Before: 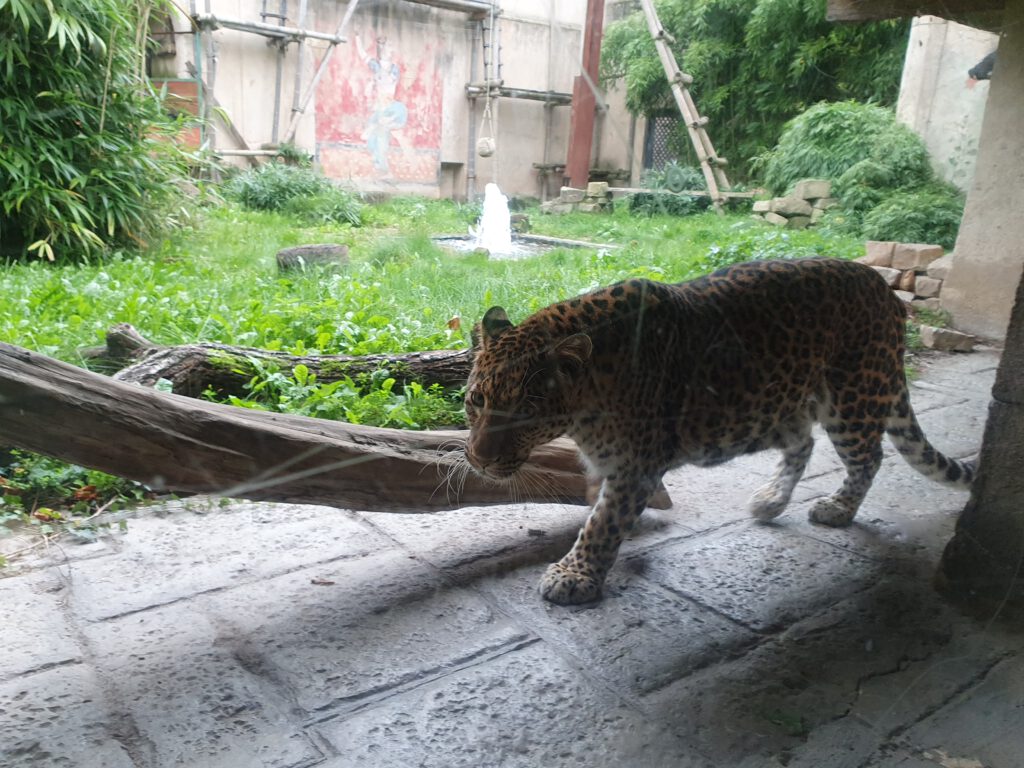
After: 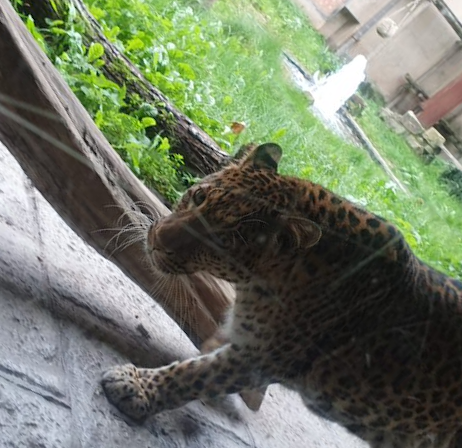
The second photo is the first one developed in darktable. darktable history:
crop and rotate: angle -46.15°, top 16.251%, right 0.854%, bottom 11.631%
